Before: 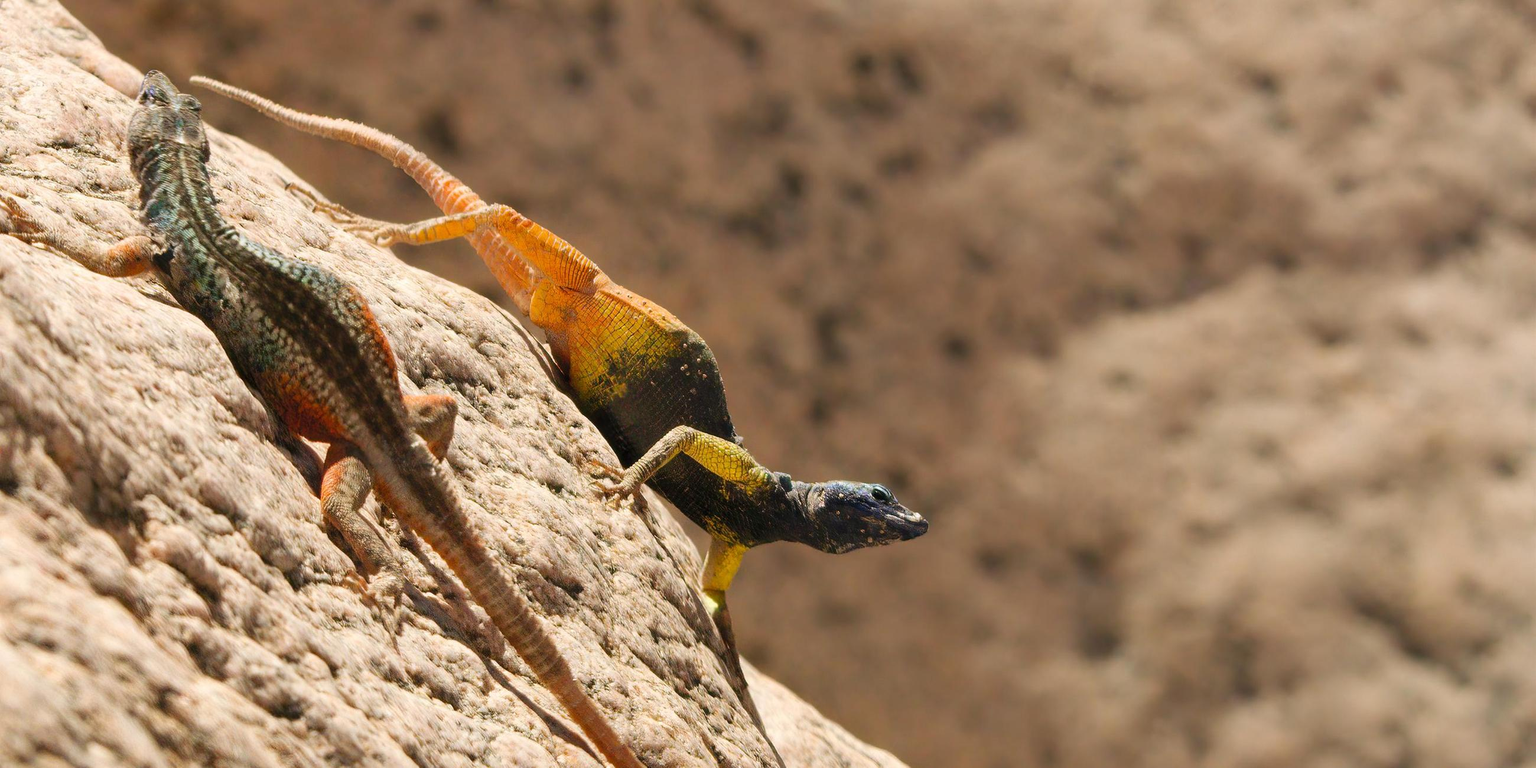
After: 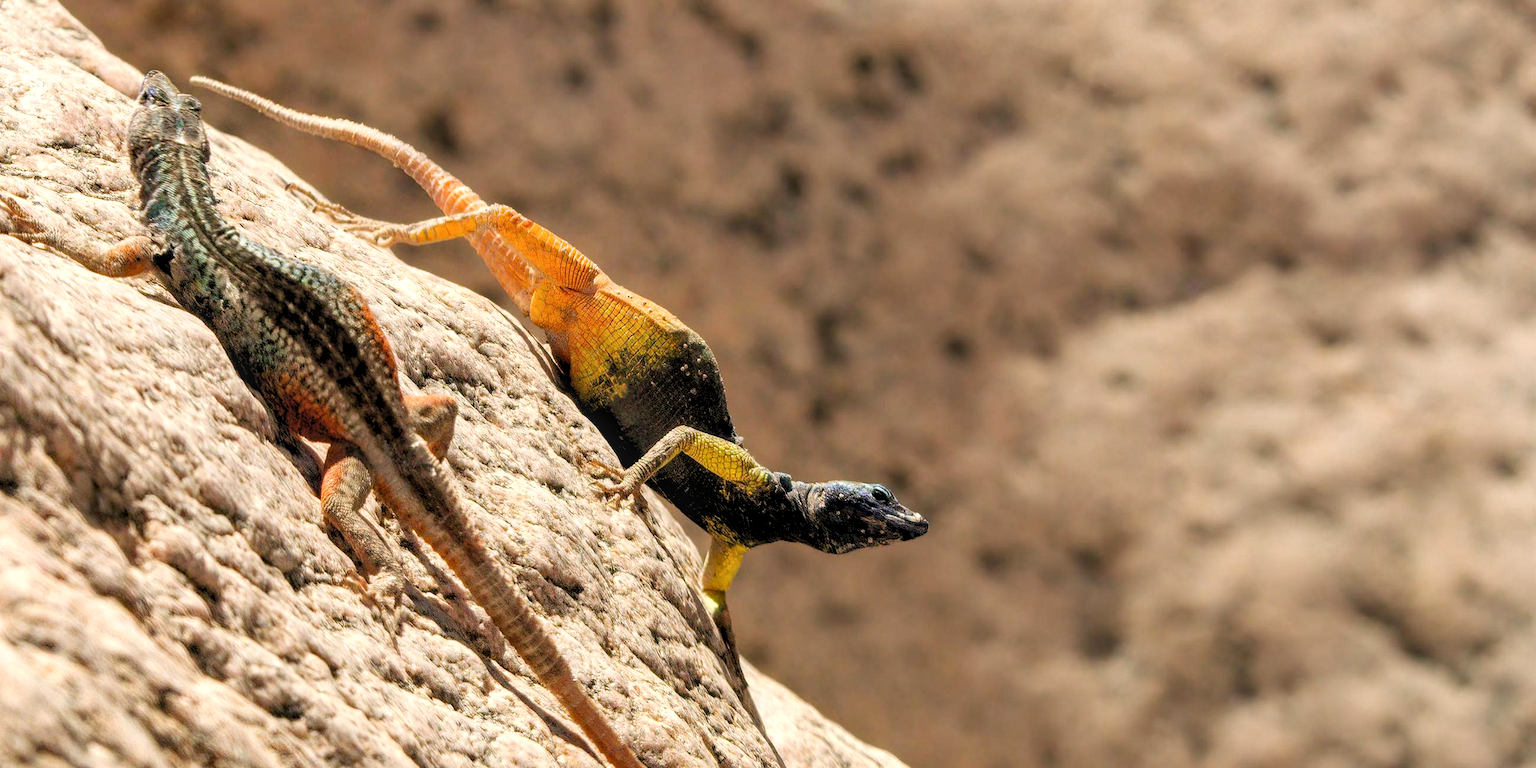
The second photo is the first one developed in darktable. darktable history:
rgb levels: levels [[0.013, 0.434, 0.89], [0, 0.5, 1], [0, 0.5, 1]]
local contrast: on, module defaults
